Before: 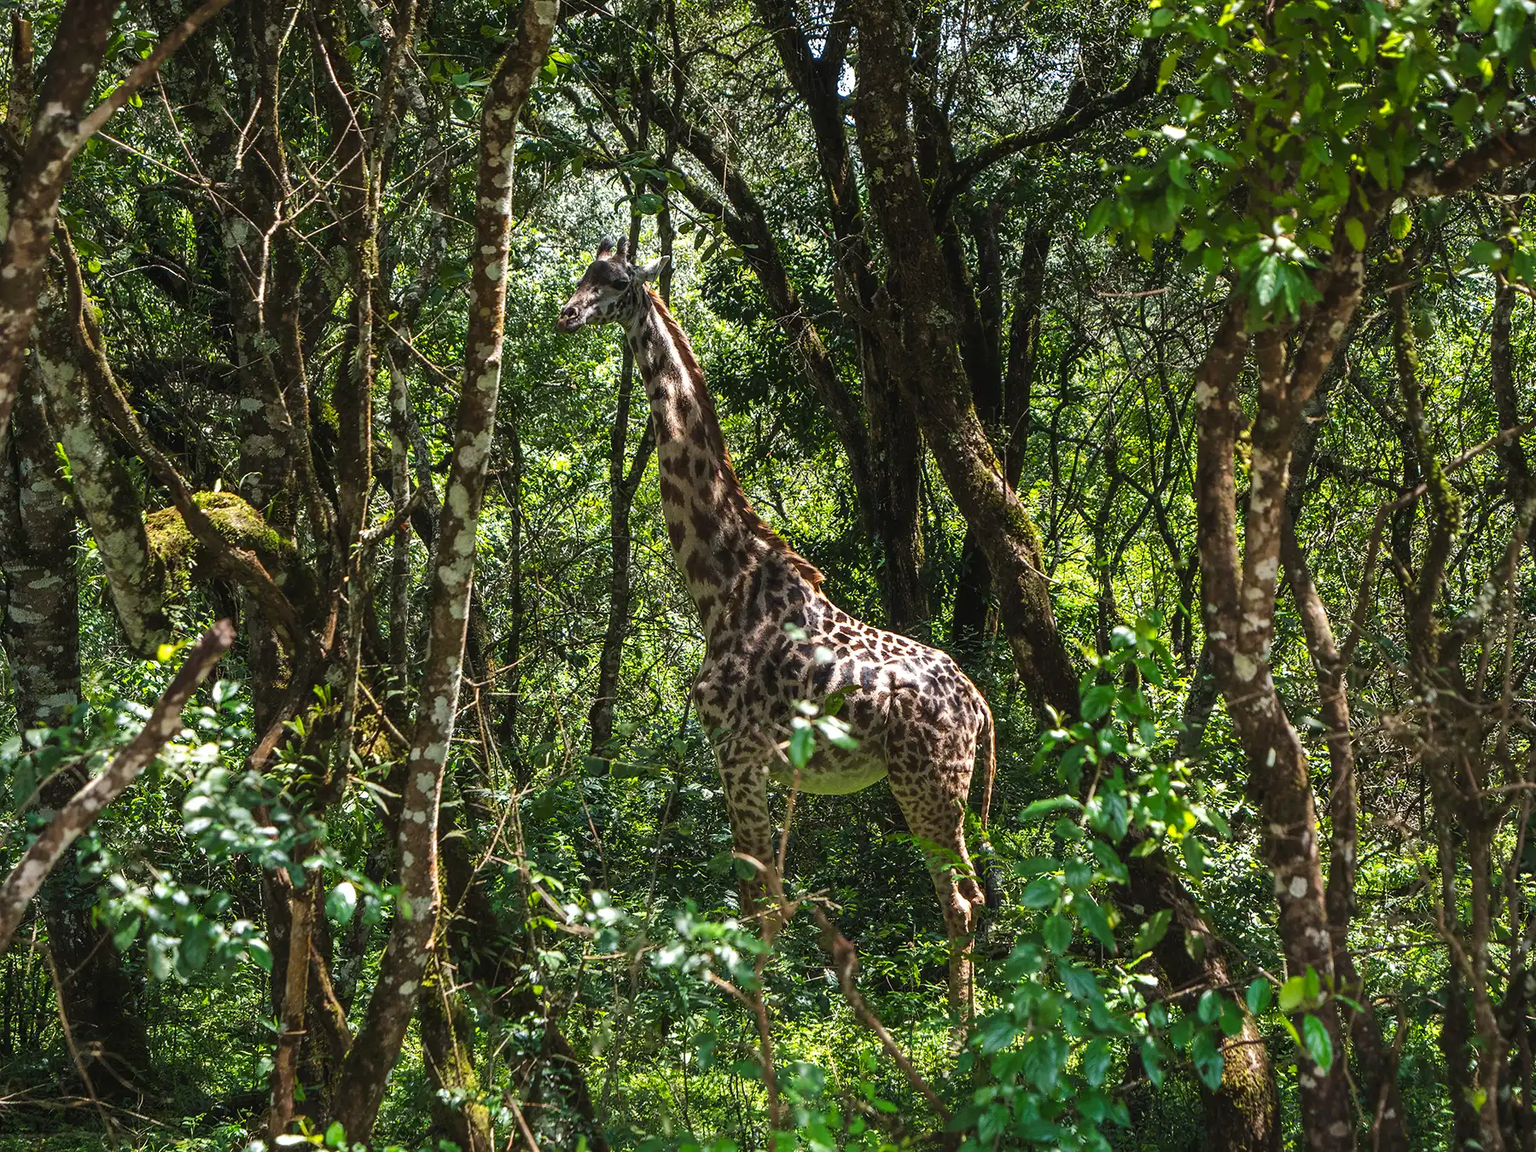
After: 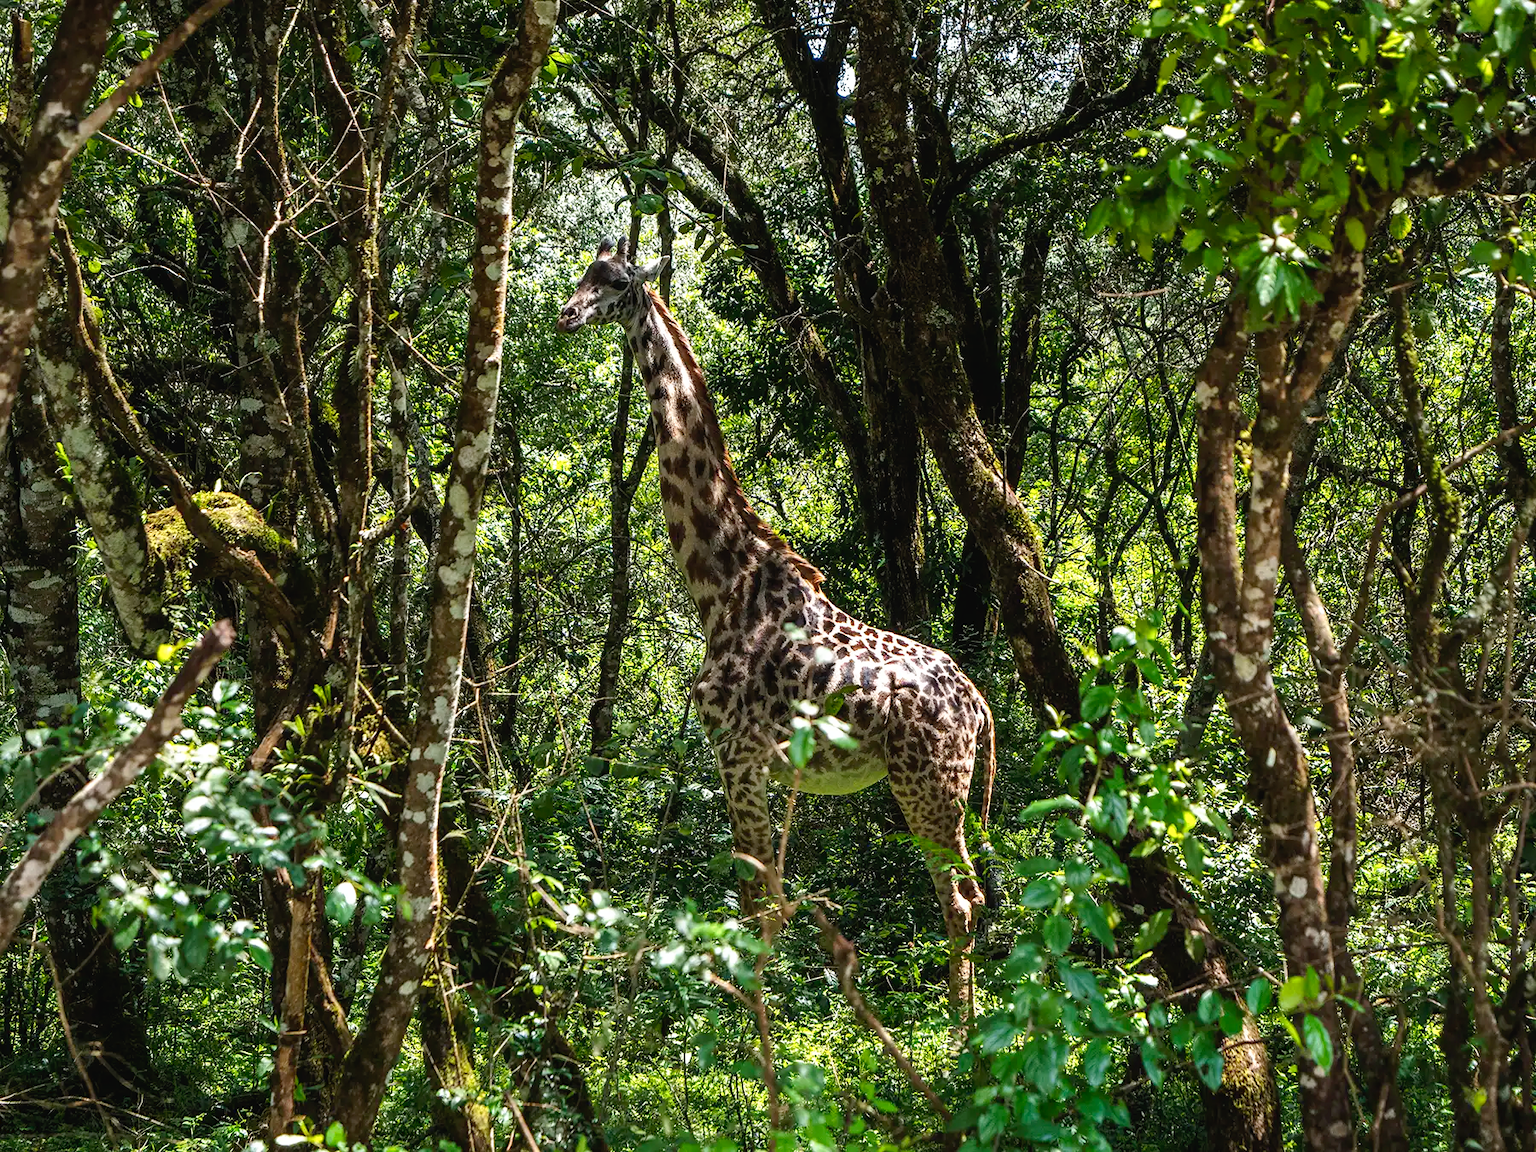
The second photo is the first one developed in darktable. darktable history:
exposure: black level correction 0.001, compensate highlight preservation false
tone curve: curves: ch0 [(0, 0) (0.003, 0.022) (0.011, 0.025) (0.025, 0.025) (0.044, 0.029) (0.069, 0.042) (0.1, 0.068) (0.136, 0.118) (0.177, 0.176) (0.224, 0.233) (0.277, 0.299) (0.335, 0.371) (0.399, 0.448) (0.468, 0.526) (0.543, 0.605) (0.623, 0.684) (0.709, 0.775) (0.801, 0.869) (0.898, 0.957) (1, 1)], preserve colors none
